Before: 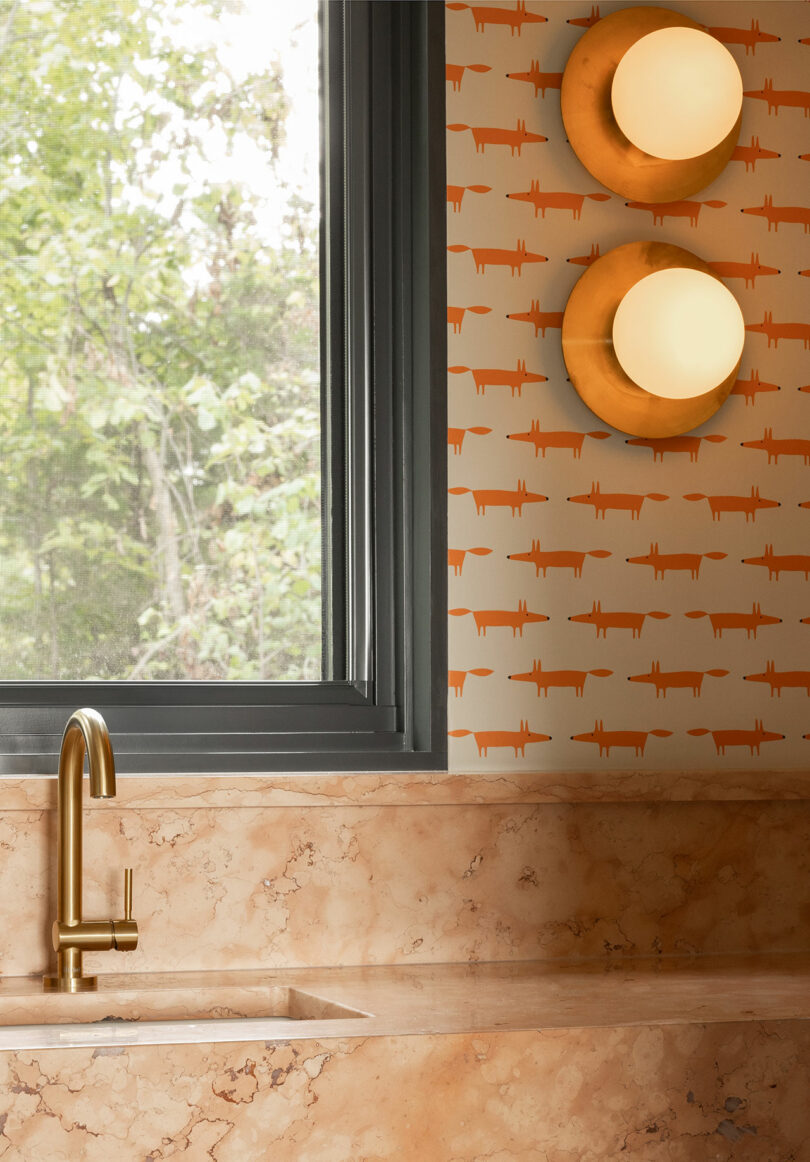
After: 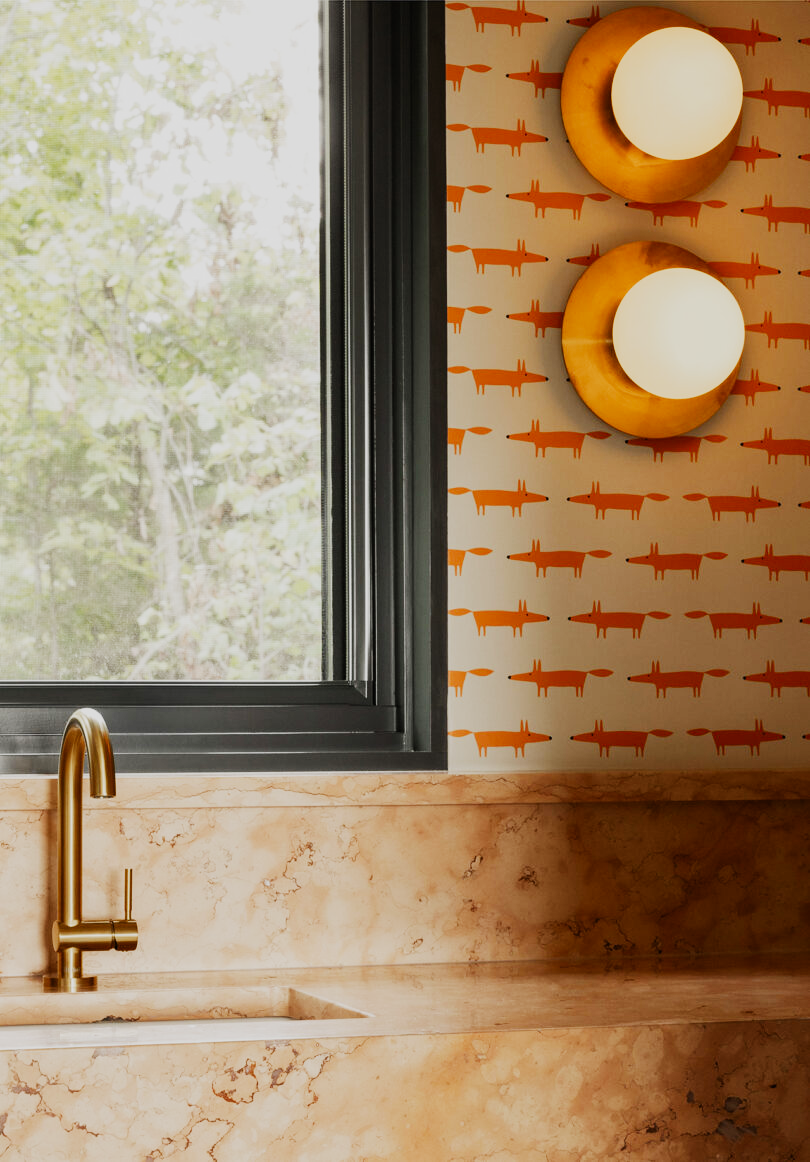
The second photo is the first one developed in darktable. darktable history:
contrast brightness saturation: contrast 0.103, brightness 0.022, saturation 0.016
filmic rgb: black relative exposure -7.5 EV, white relative exposure 5 EV, threshold 3.03 EV, hardness 3.32, contrast 1.299, preserve chrominance no, color science v5 (2021), iterations of high-quality reconstruction 0, contrast in shadows safe, contrast in highlights safe, enable highlight reconstruction true
